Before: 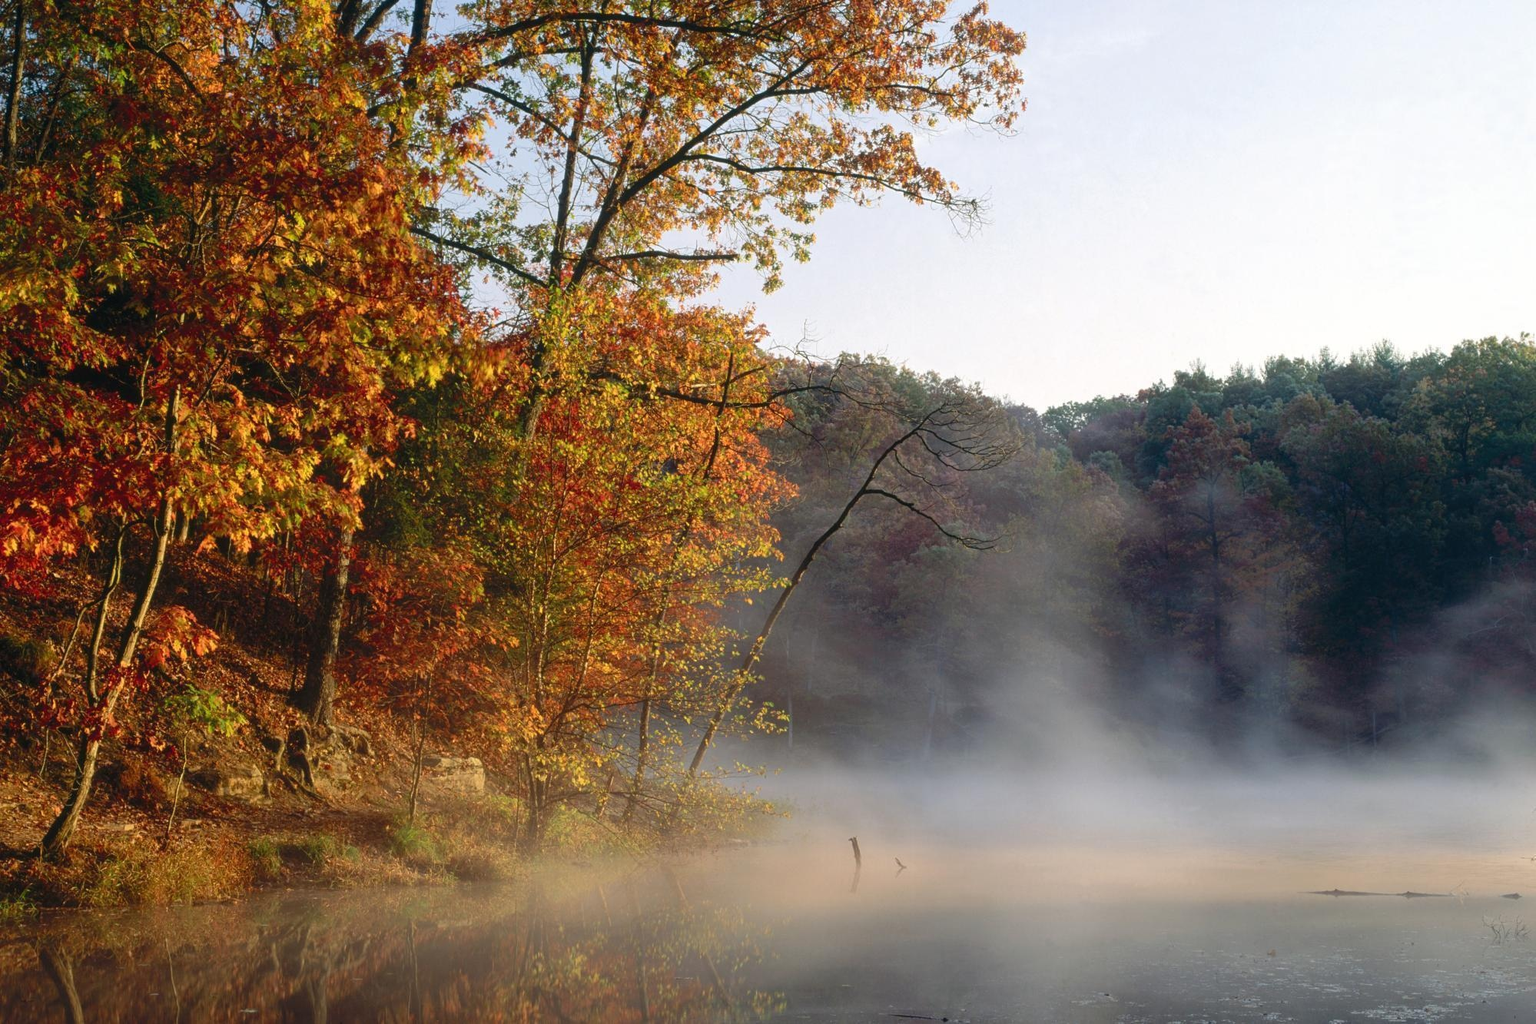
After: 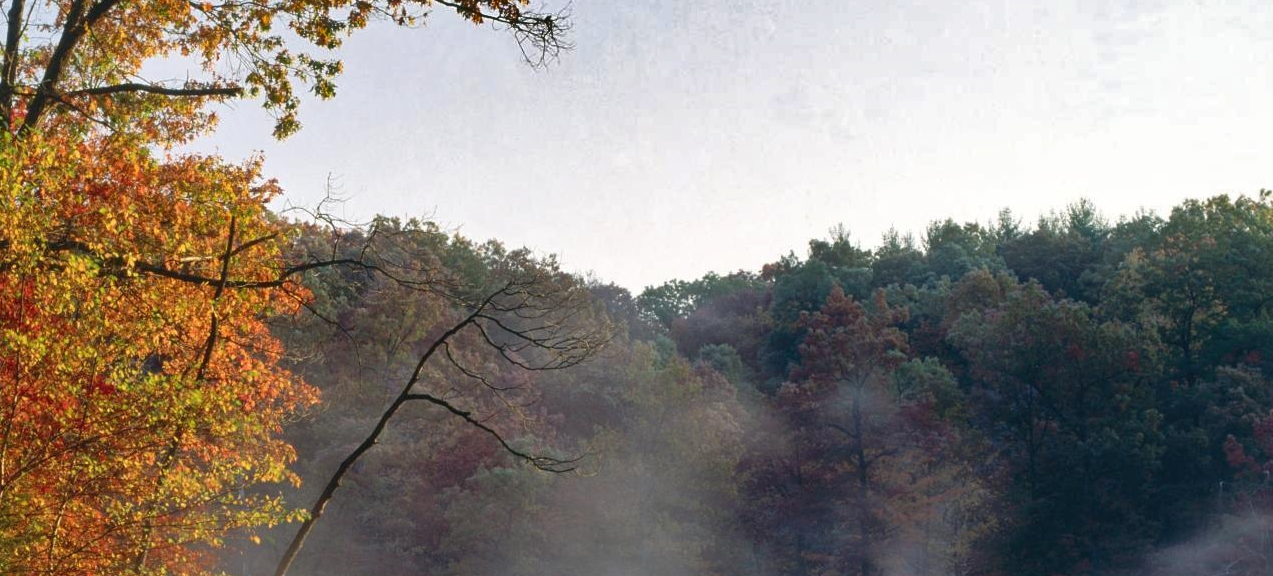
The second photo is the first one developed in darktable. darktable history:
crop: left 36.005%, top 18.293%, right 0.31%, bottom 38.444%
shadows and highlights: radius 108.52, shadows 40.68, highlights -72.88, low approximation 0.01, soften with gaussian
